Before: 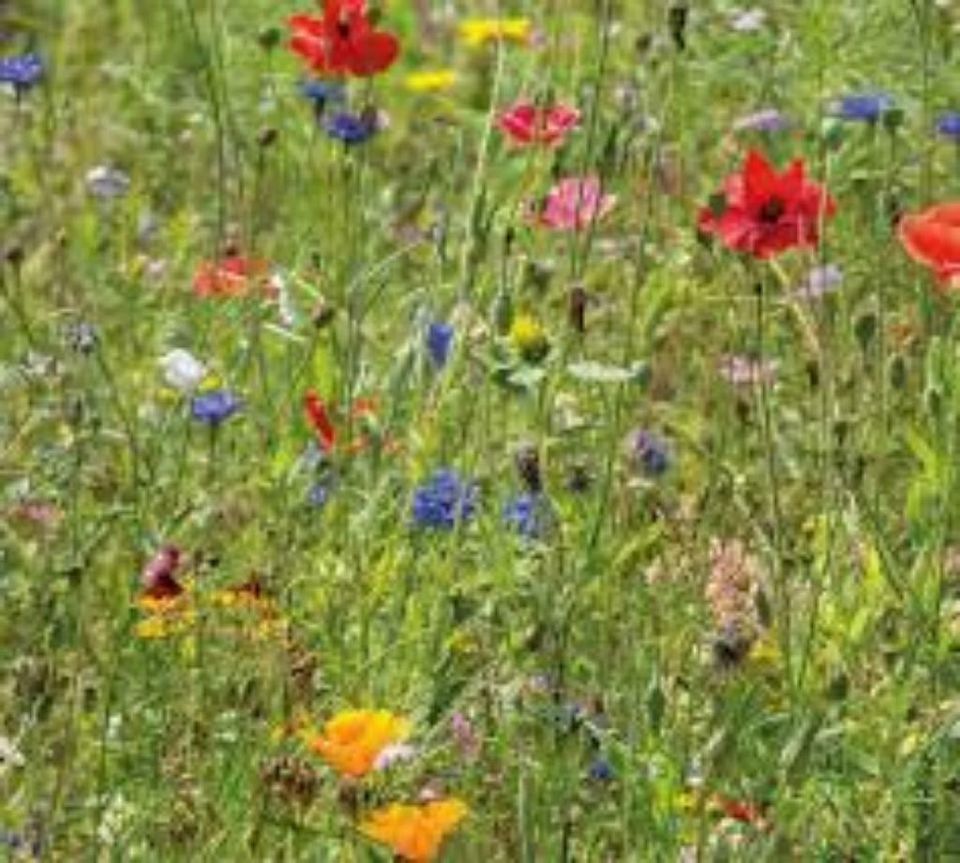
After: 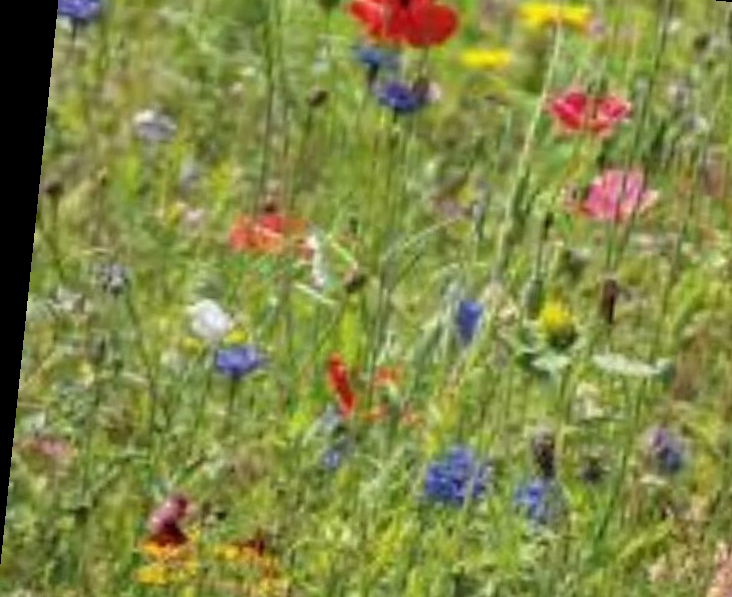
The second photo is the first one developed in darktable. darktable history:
crop and rotate: angle -5.86°, left 2.154%, top 6.952%, right 27.632%, bottom 30.581%
